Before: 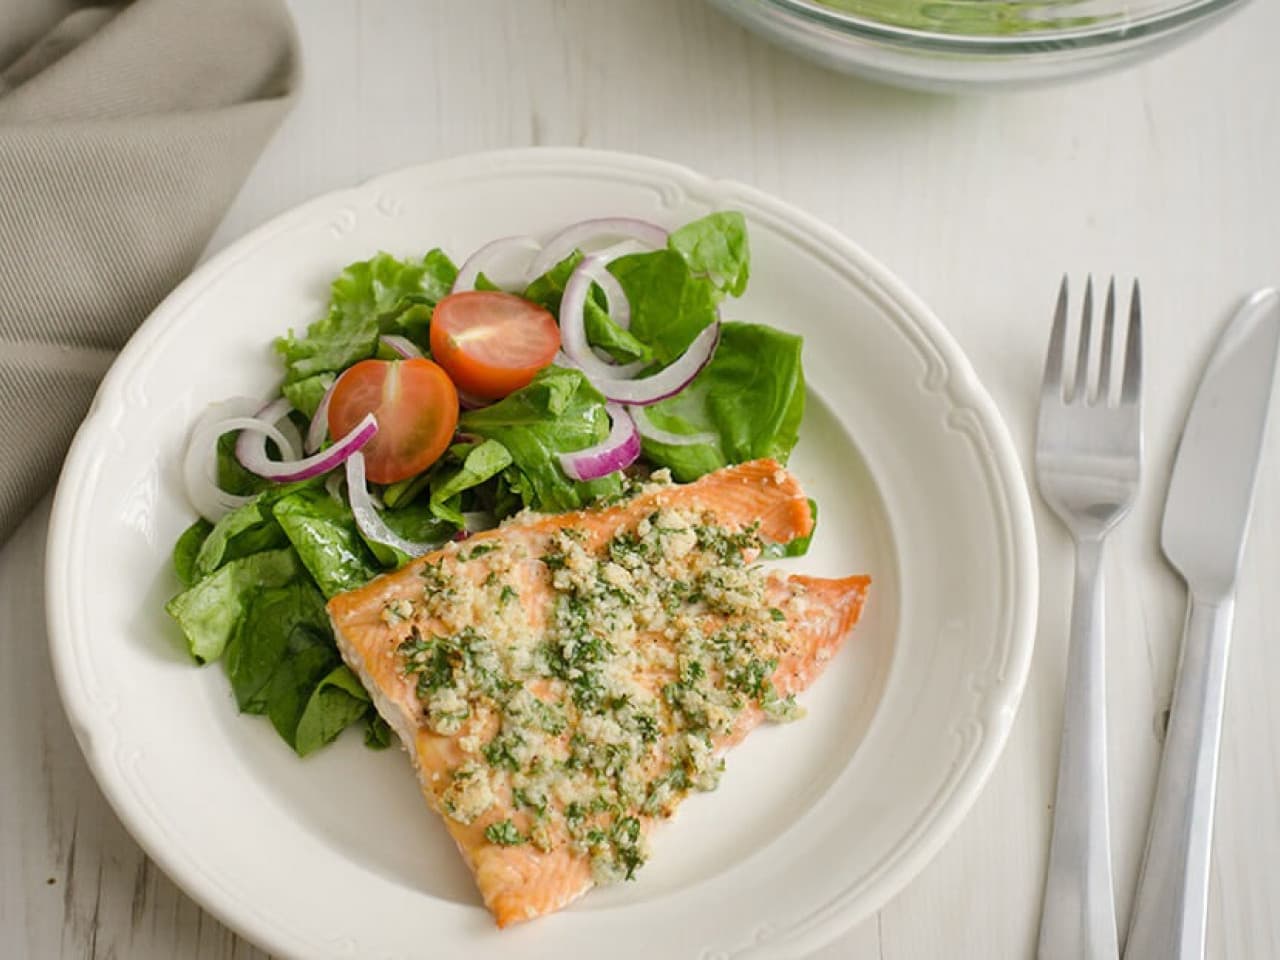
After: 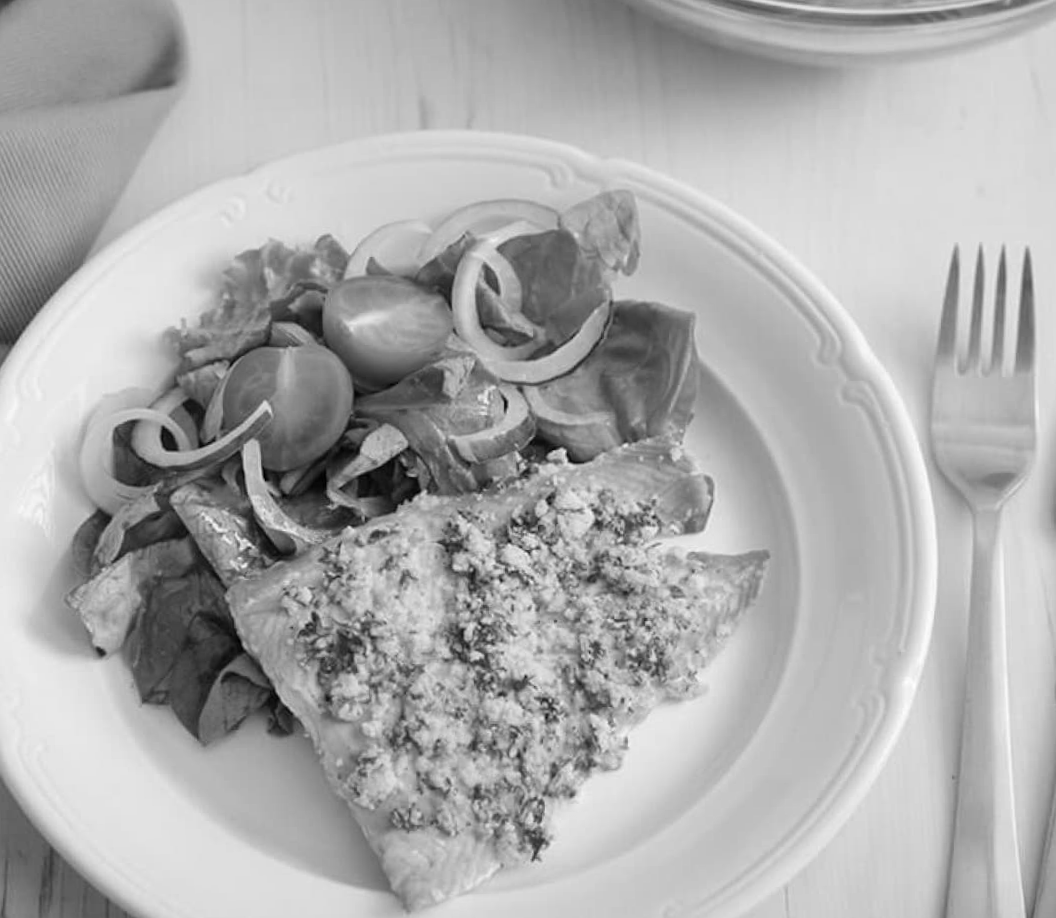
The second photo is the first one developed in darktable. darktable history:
rotate and perspective: rotation -1.42°, crop left 0.016, crop right 0.984, crop top 0.035, crop bottom 0.965
monochrome: on, module defaults
white balance: red 0.967, blue 1.119, emerald 0.756
crop: left 7.598%, right 7.873%
